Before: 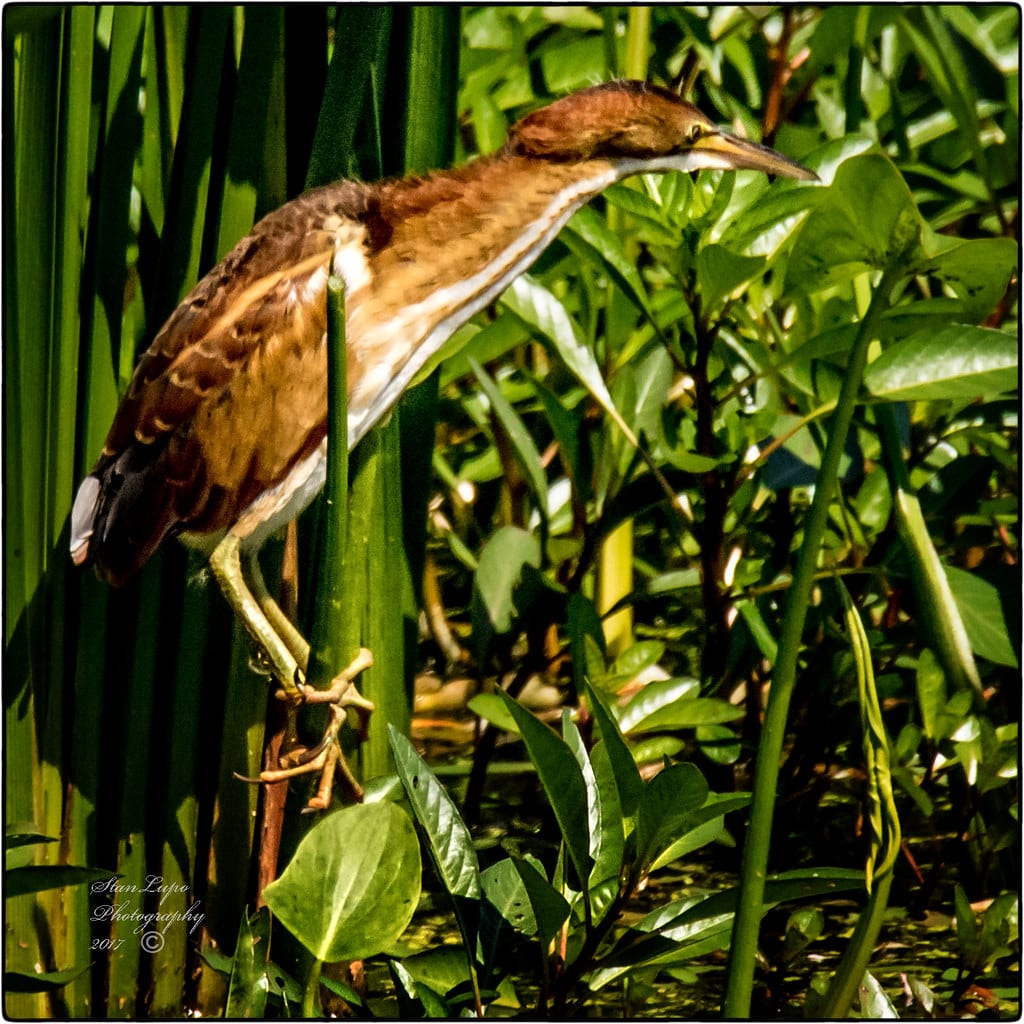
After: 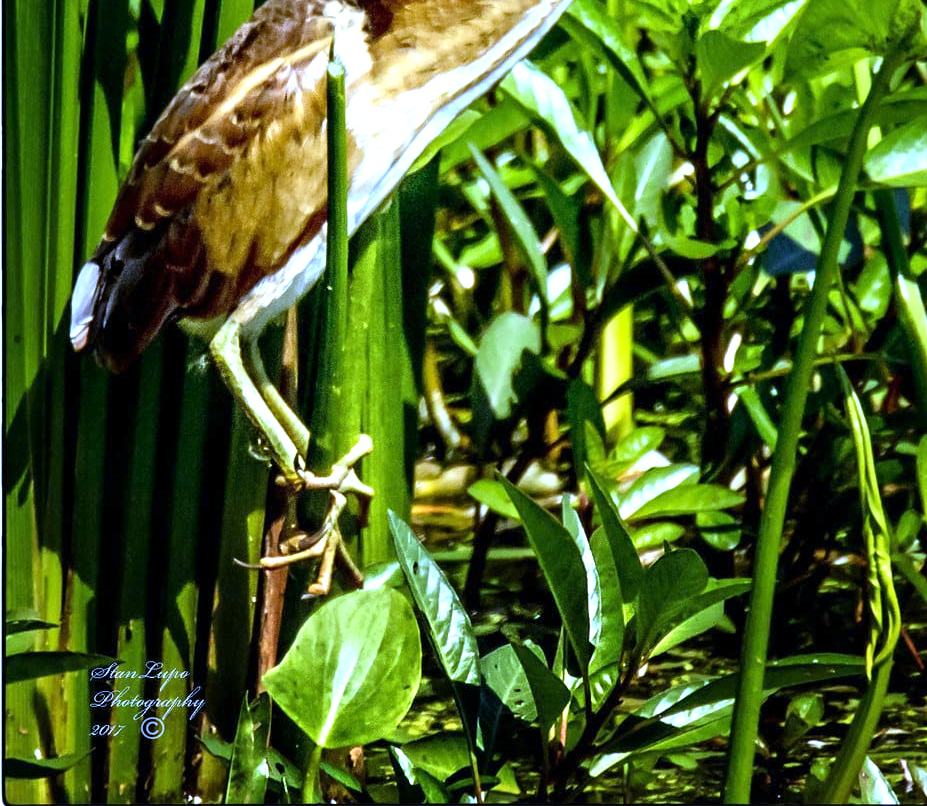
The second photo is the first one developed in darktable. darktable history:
exposure: exposure 0.943 EV, compensate highlight preservation false
crop: top 20.916%, right 9.437%, bottom 0.316%
white balance: red 0.766, blue 1.537
